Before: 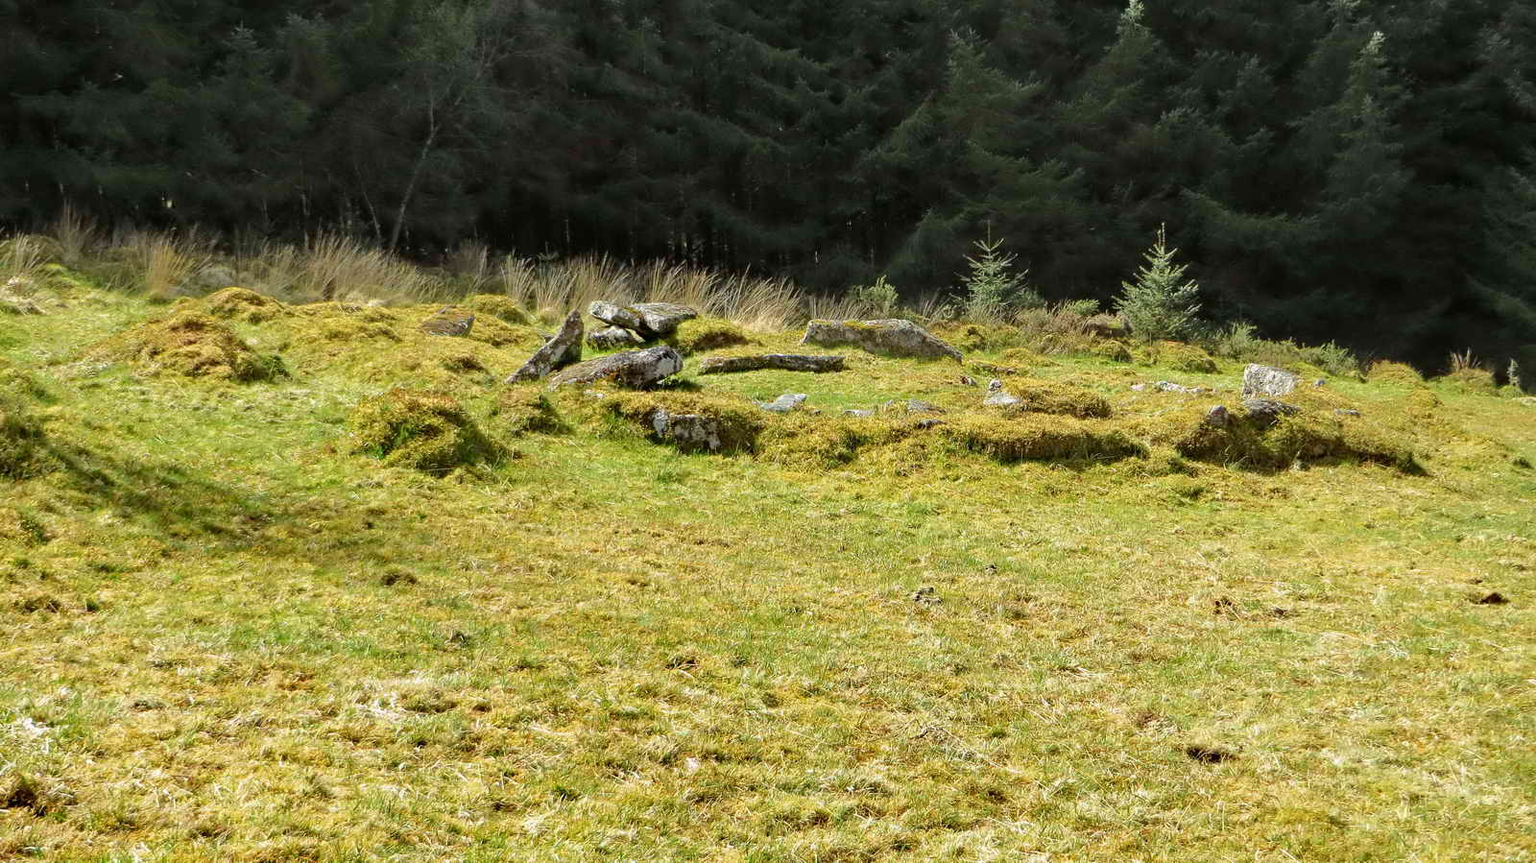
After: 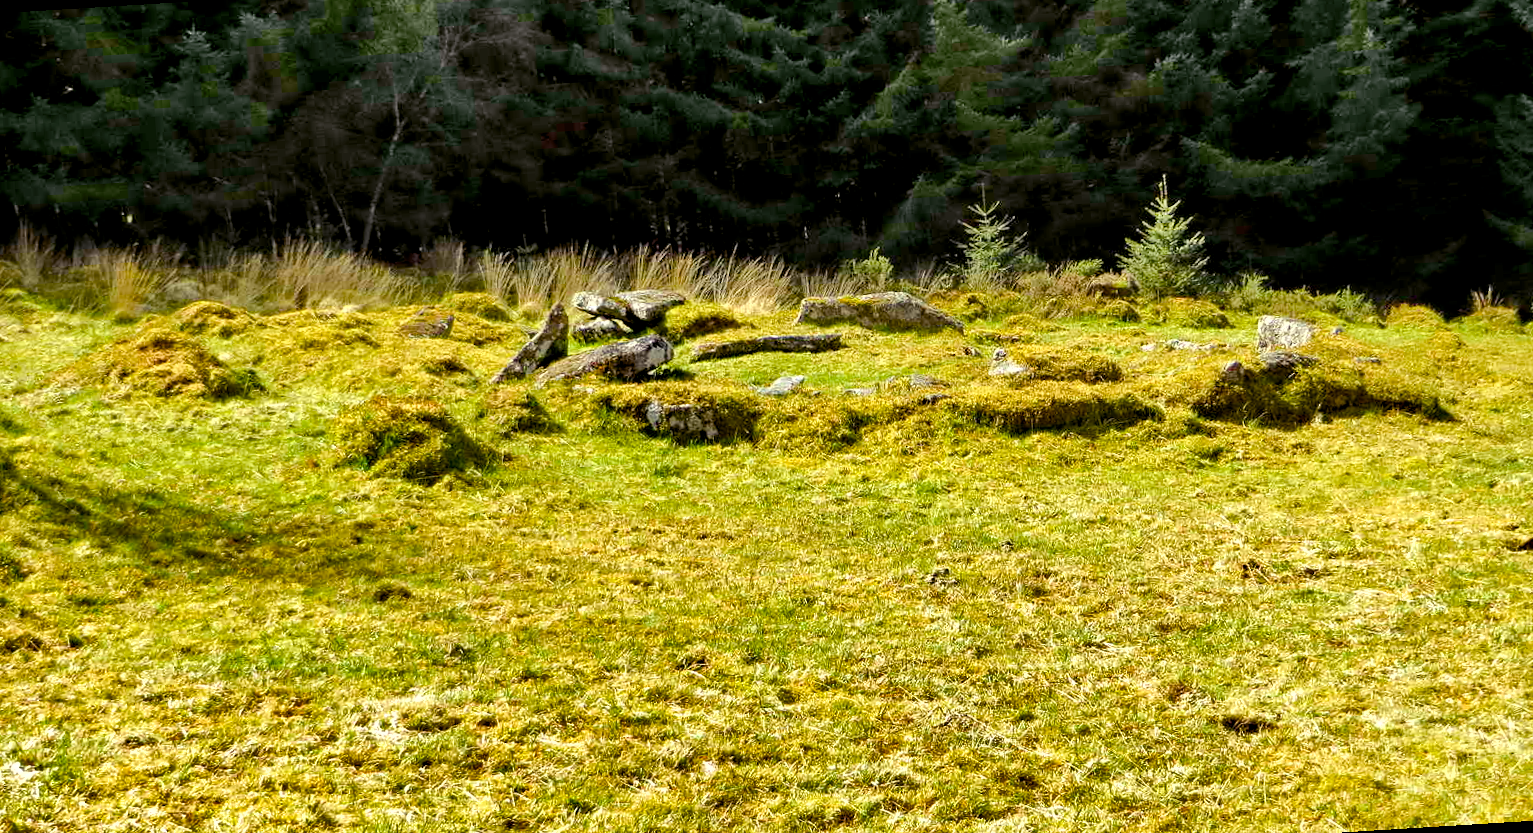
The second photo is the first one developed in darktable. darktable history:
shadows and highlights: low approximation 0.01, soften with gaussian
rotate and perspective: rotation -3.52°, crop left 0.036, crop right 0.964, crop top 0.081, crop bottom 0.919
color balance rgb: shadows lift › luminance -21.66%, shadows lift › chroma 6.57%, shadows lift › hue 270°, power › chroma 0.68%, power › hue 60°, highlights gain › luminance 6.08%, highlights gain › chroma 1.33%, highlights gain › hue 90°, global offset › luminance -0.87%, perceptual saturation grading › global saturation 26.86%, perceptual saturation grading › highlights -28.39%, perceptual saturation grading › mid-tones 15.22%, perceptual saturation grading › shadows 33.98%, perceptual brilliance grading › highlights 10%, perceptual brilliance grading › mid-tones 5%
